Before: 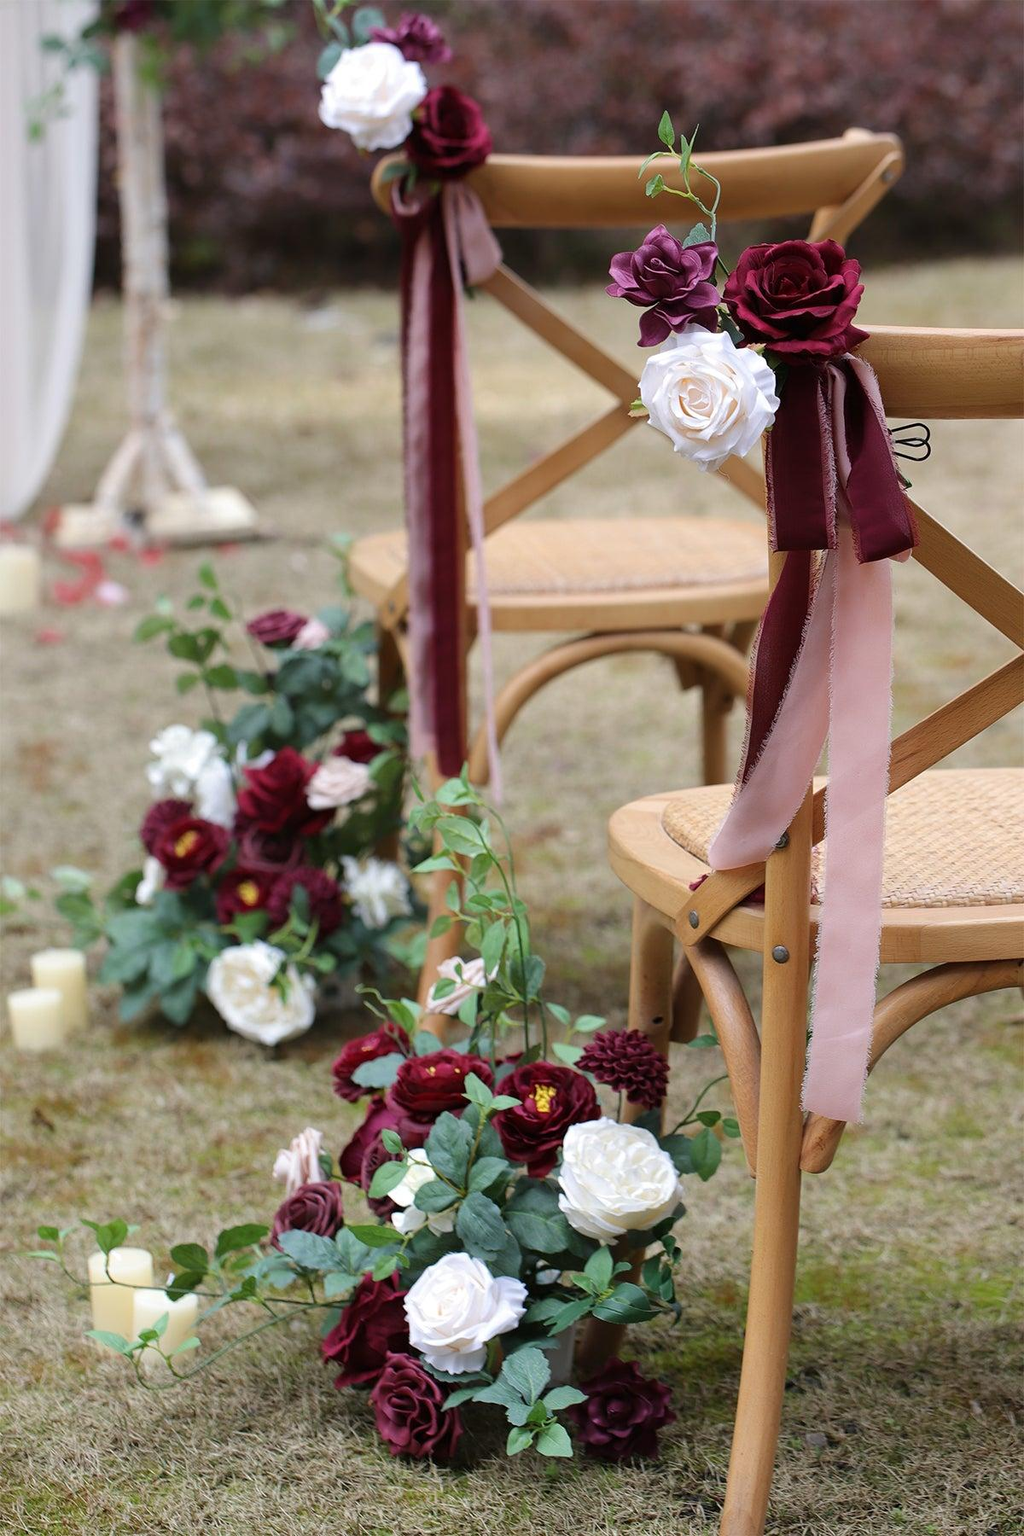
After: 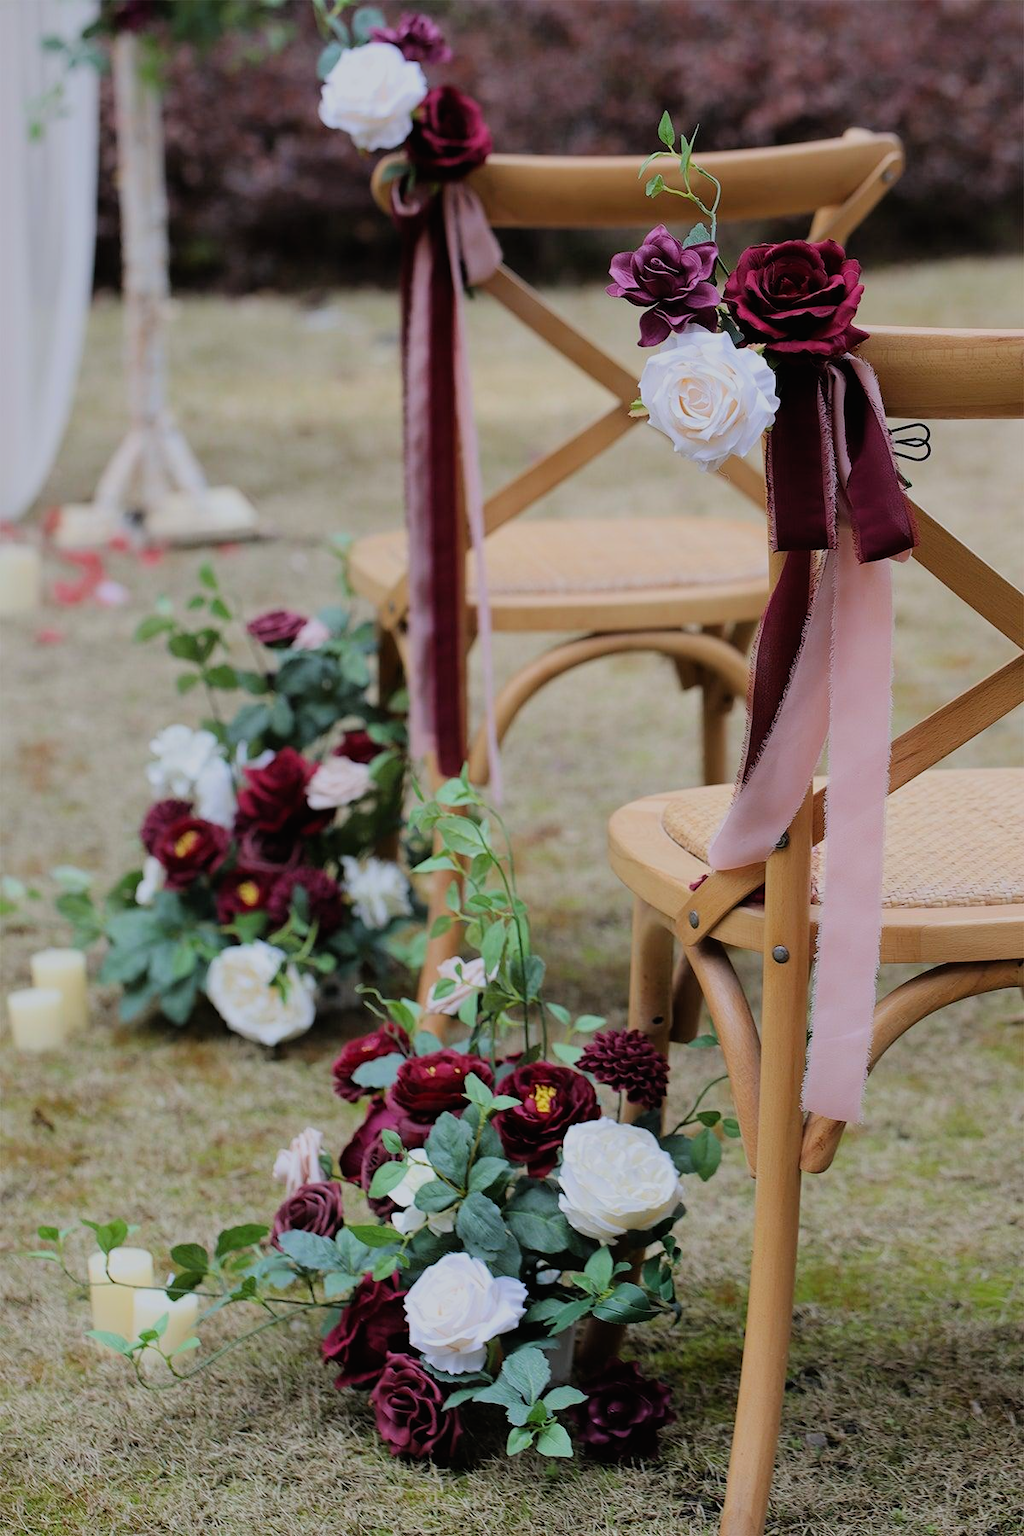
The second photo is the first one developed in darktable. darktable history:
filmic rgb: black relative exposure -7.15 EV, white relative exposure 5.36 EV, hardness 3.02, color science v6 (2022)
tone equalizer: on, module defaults
contrast brightness saturation: contrast -0.02, brightness -0.01, saturation 0.03
white balance: red 0.98, blue 1.034
